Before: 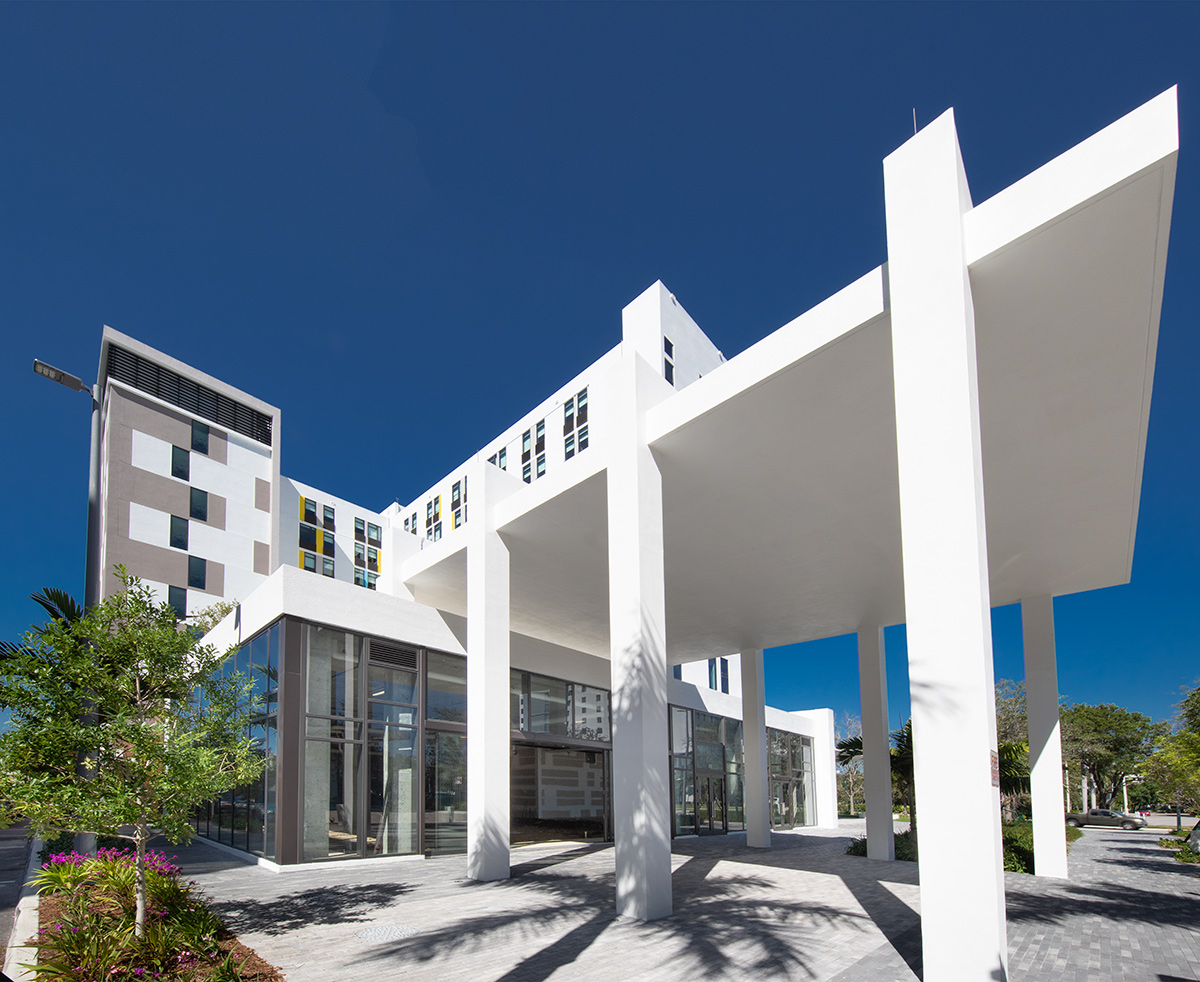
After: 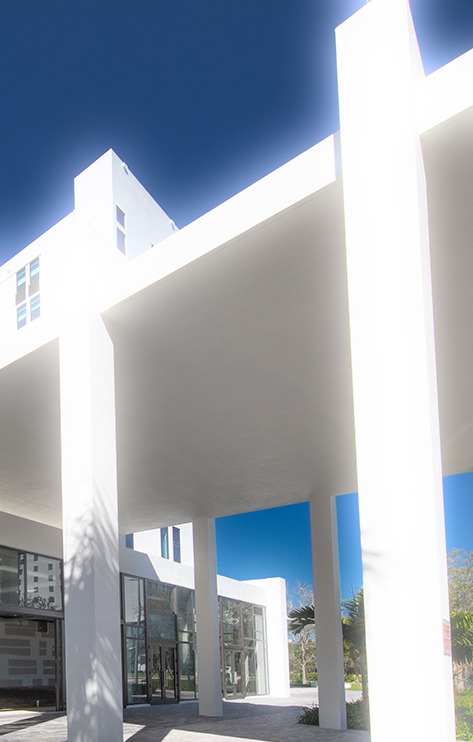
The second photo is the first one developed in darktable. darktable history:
crop: left 45.721%, top 13.393%, right 14.118%, bottom 10.01%
bloom: size 5%, threshold 95%, strength 15%
